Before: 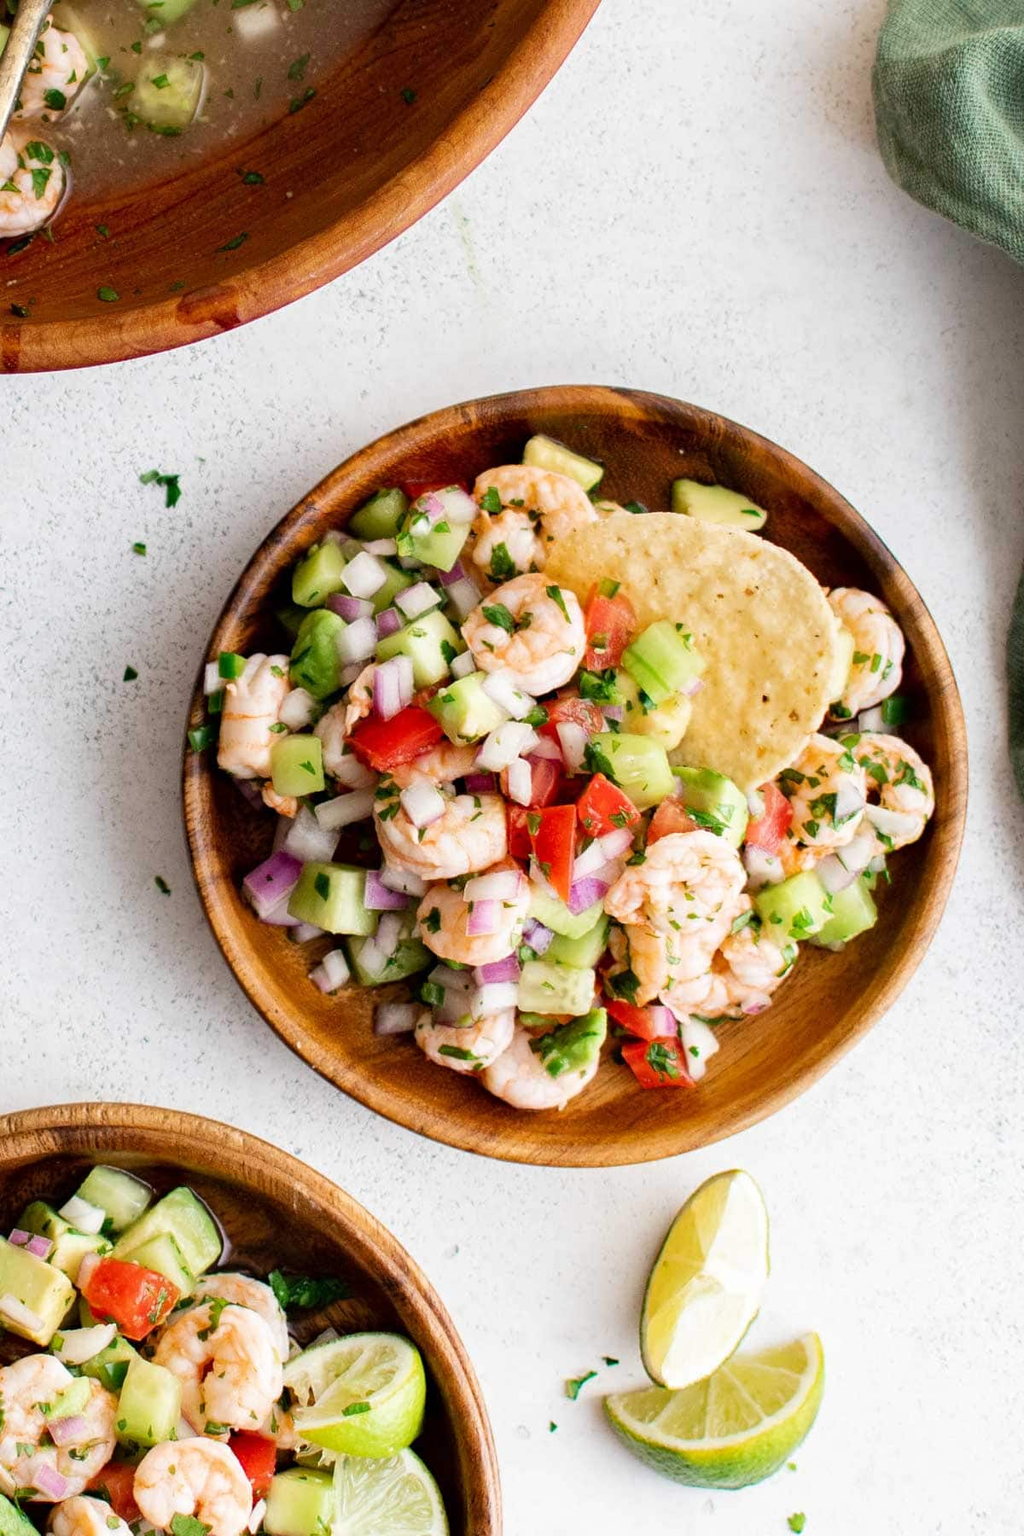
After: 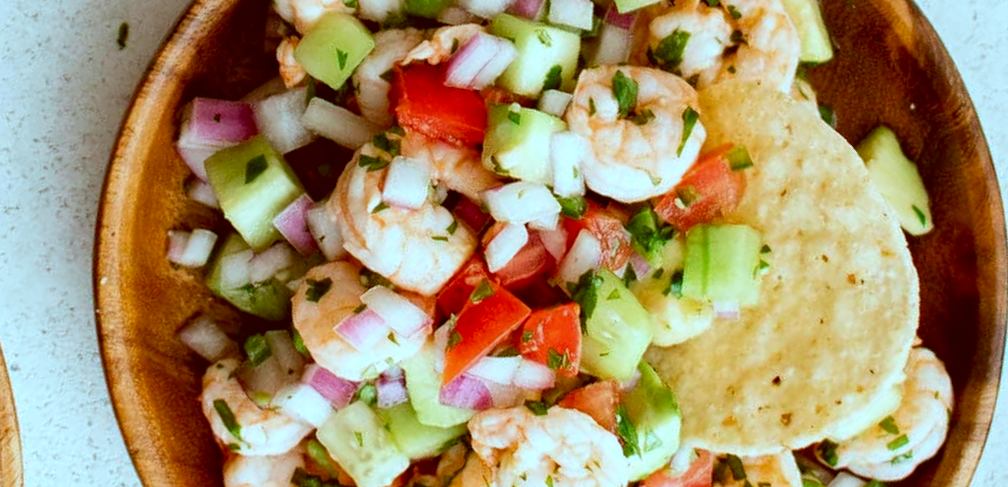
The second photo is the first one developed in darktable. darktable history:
crop and rotate: angle -45.04°, top 16.524%, right 0.983%, bottom 11.678%
shadows and highlights: shadows -86.59, highlights -36.54, highlights color adjustment 0.074%, soften with gaussian
color correction: highlights a* -14.53, highlights b* -16.83, shadows a* 10.21, shadows b* 29.09
